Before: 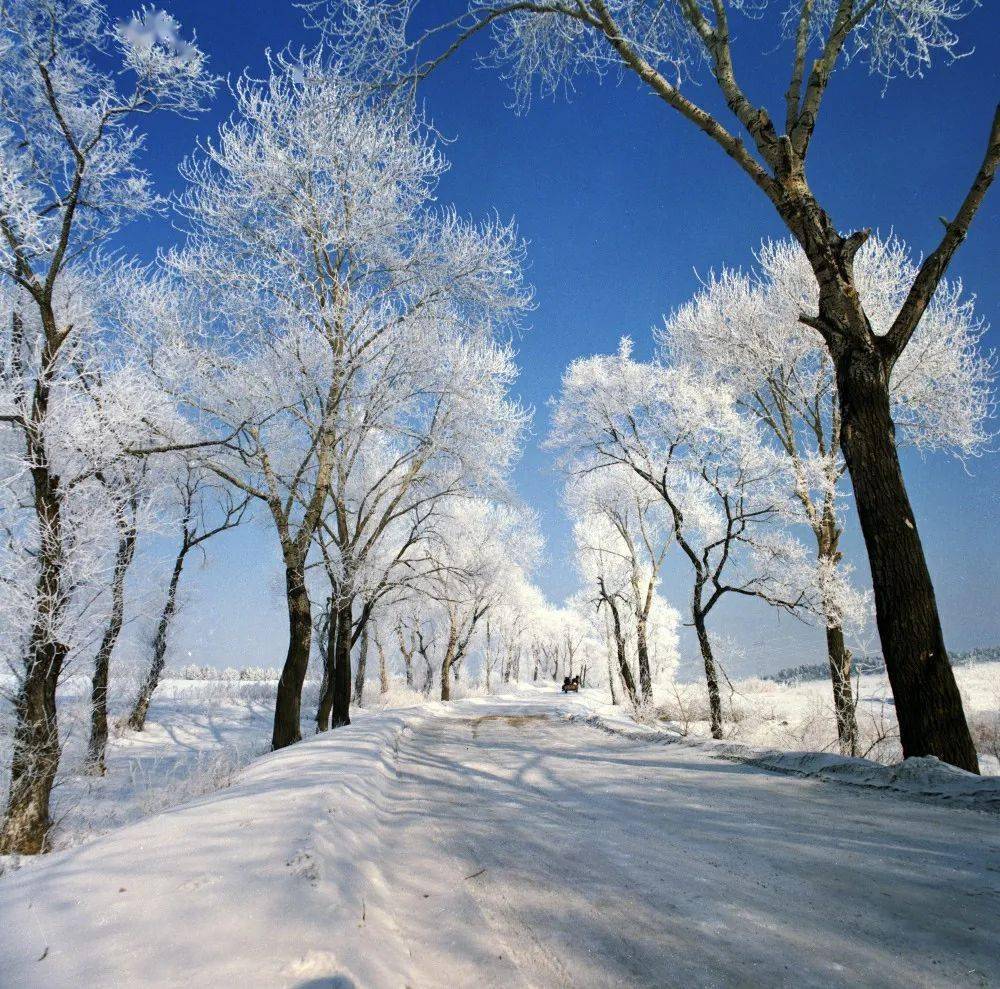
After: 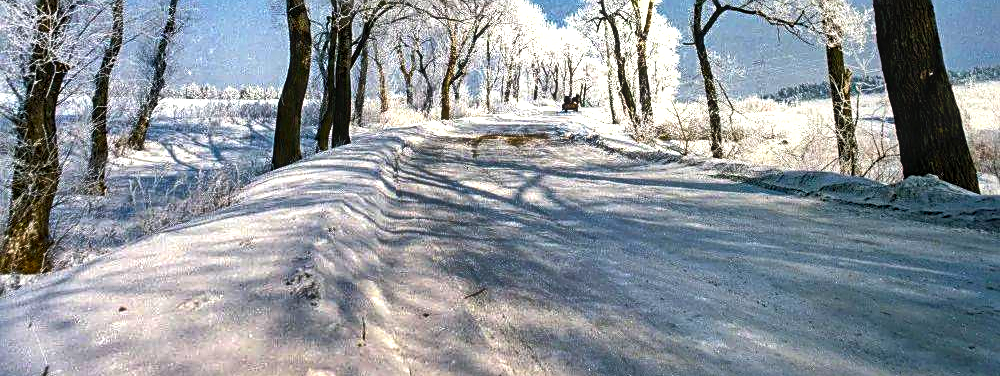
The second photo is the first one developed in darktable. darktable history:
shadows and highlights: white point adjustment 0.084, highlights -70.8, soften with gaussian
crop and rotate: top 58.78%, bottom 3.11%
color balance rgb: shadows lift › chroma 0.805%, shadows lift › hue 115.46°, linear chroma grading › global chroma 15.017%, perceptual saturation grading › global saturation 25.286%, perceptual brilliance grading › highlights 11.327%
sharpen: on, module defaults
local contrast: on, module defaults
